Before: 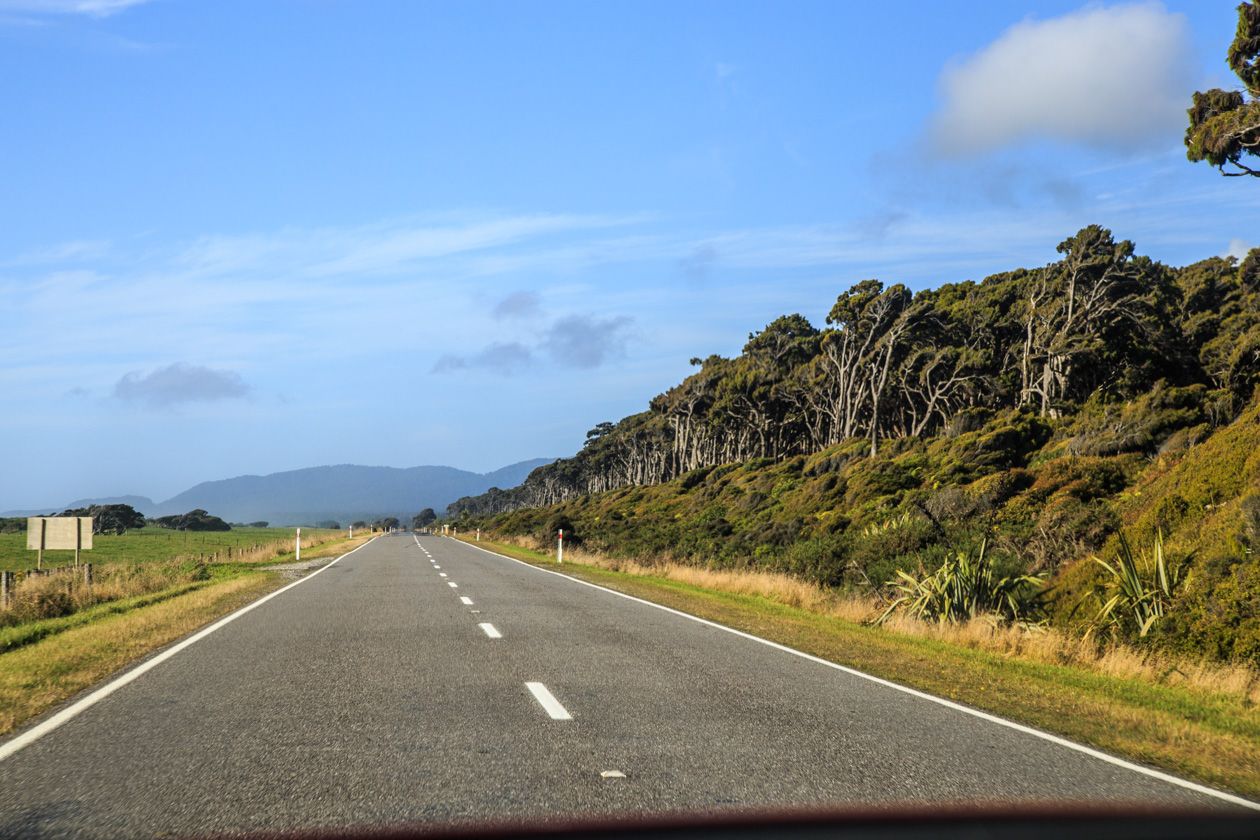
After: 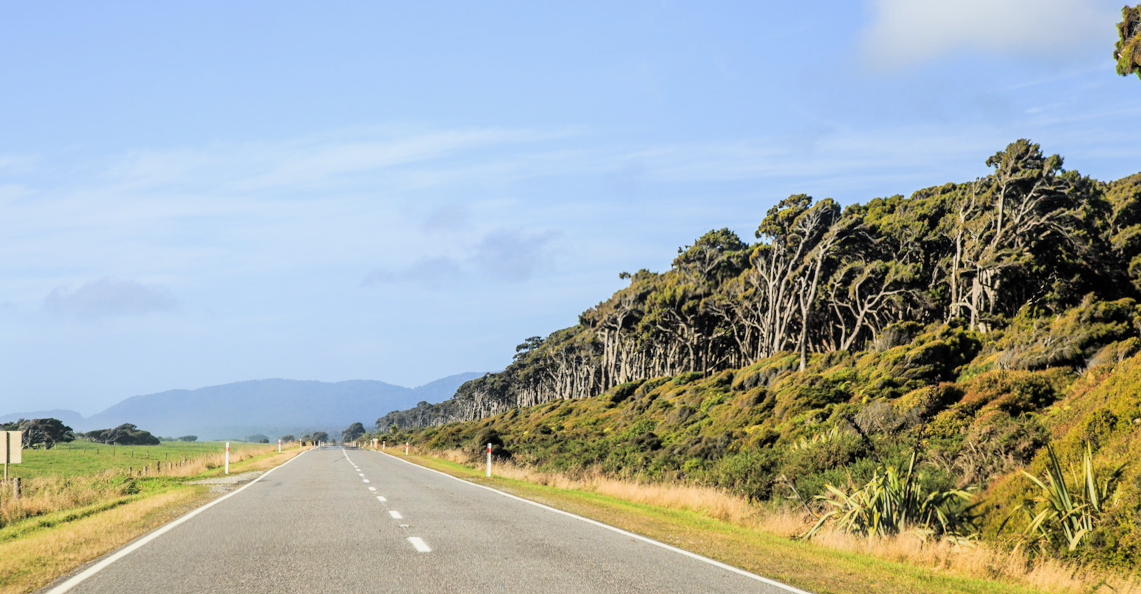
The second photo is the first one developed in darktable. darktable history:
exposure: exposure 0.201 EV, compensate exposure bias true, compensate highlight preservation false
color correction: highlights a* -0.153, highlights b* 0.091
crop: left 5.658%, top 10.238%, right 3.746%, bottom 19.012%
filmic rgb: black relative exposure -7.65 EV, white relative exposure 4.56 EV, hardness 3.61
